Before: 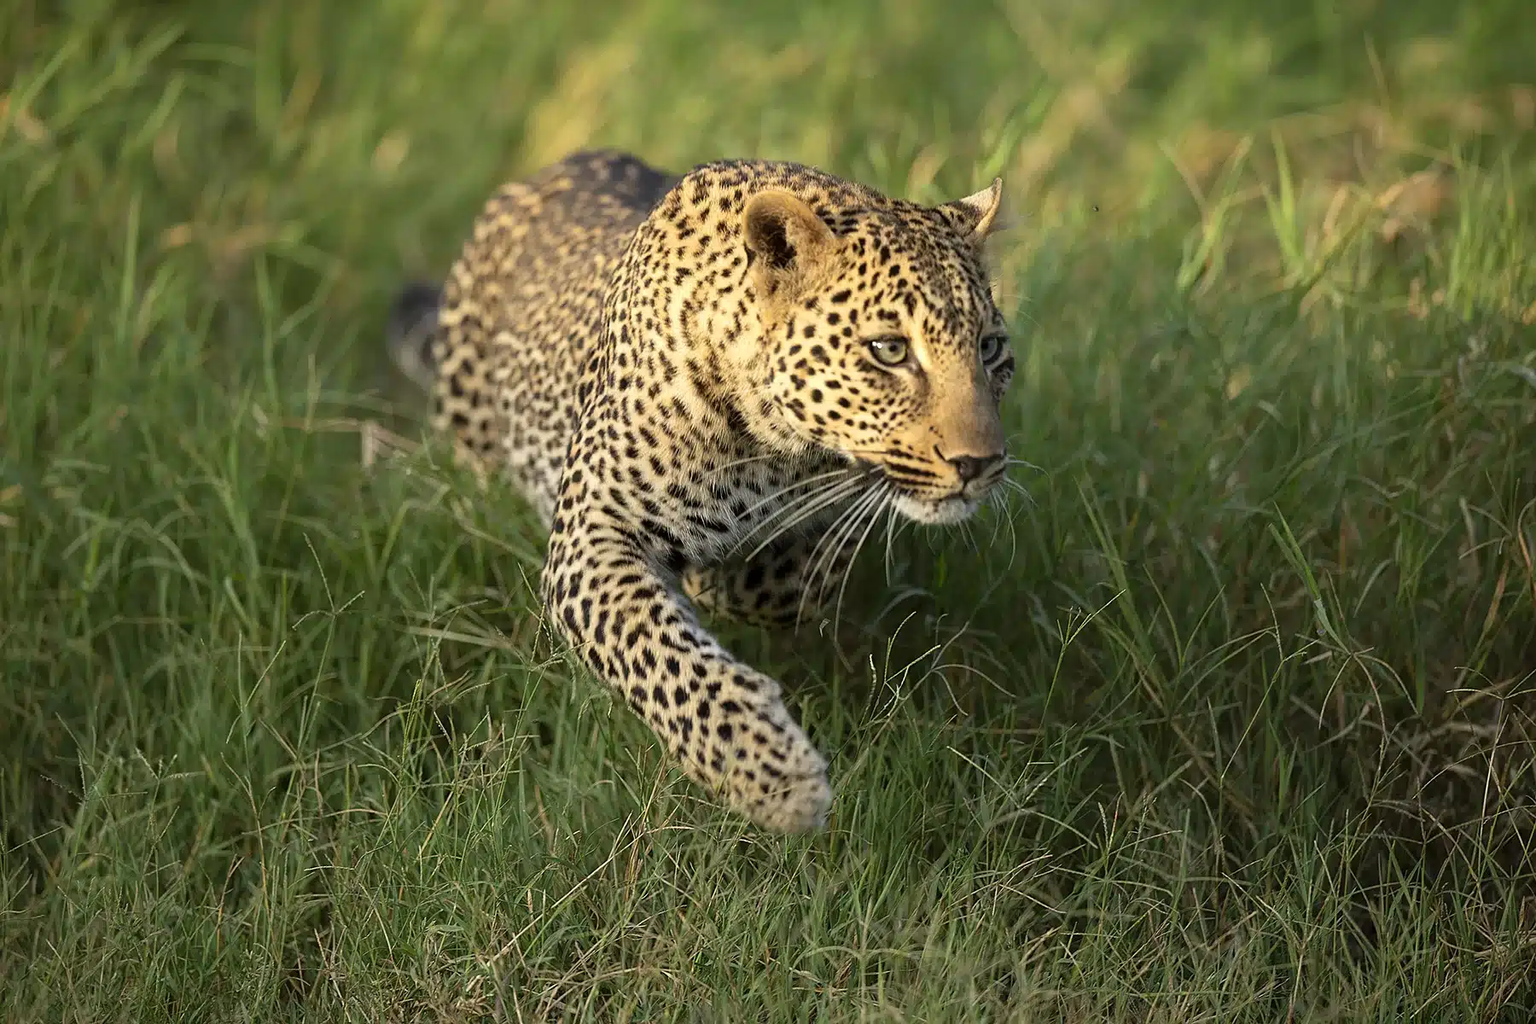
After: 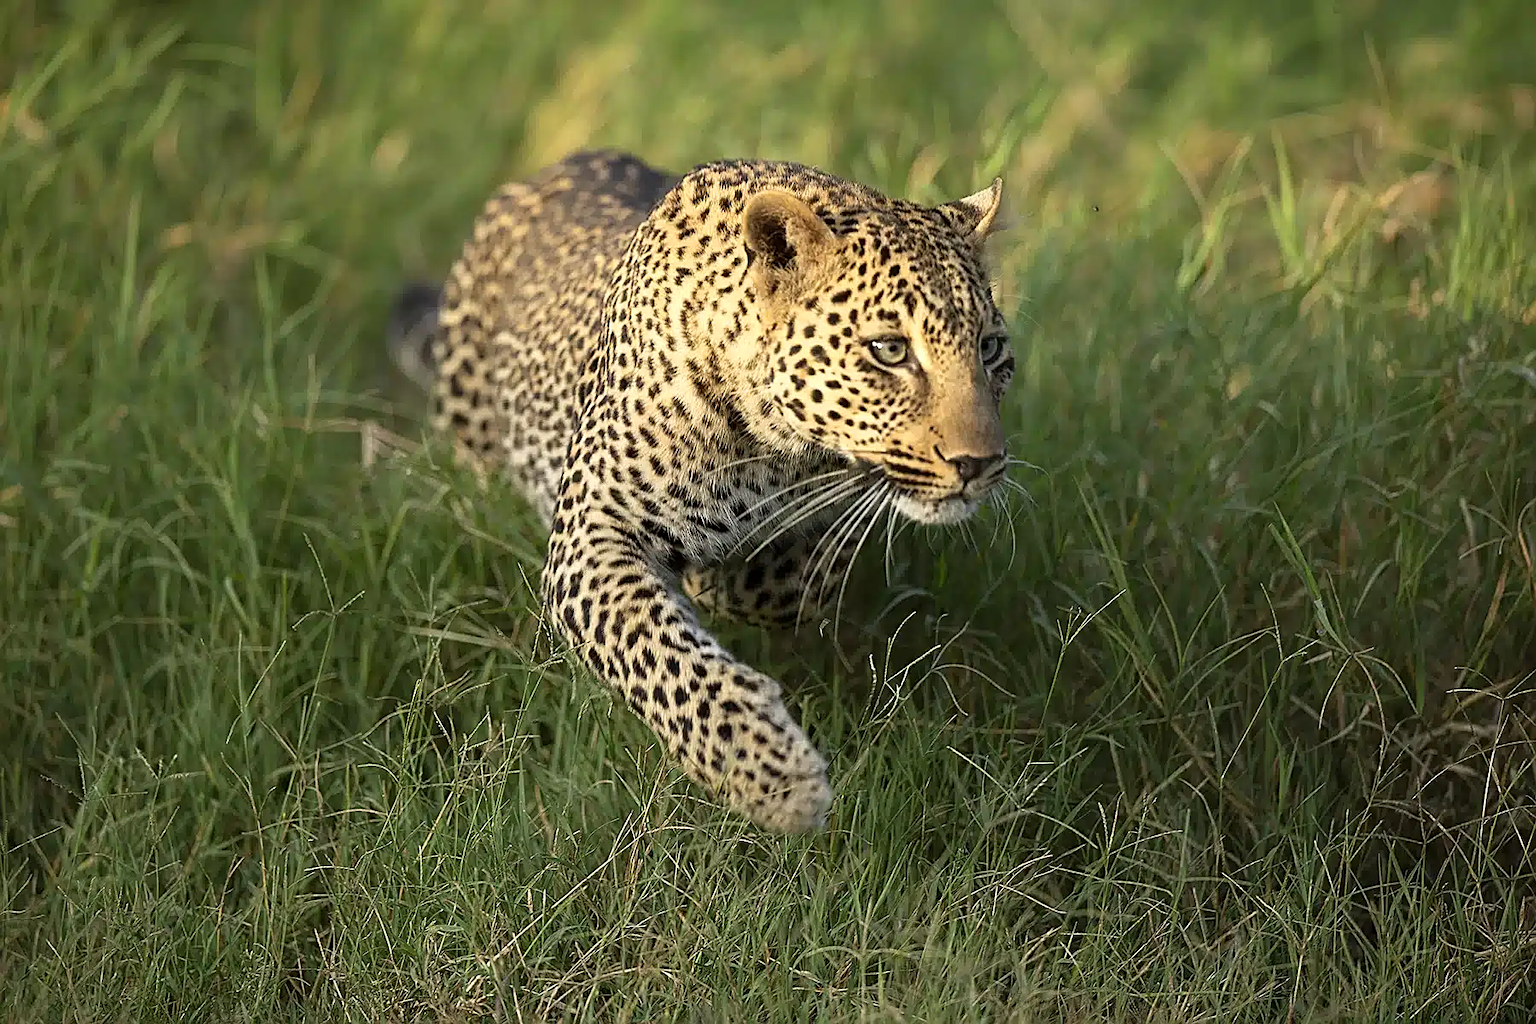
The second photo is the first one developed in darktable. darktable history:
sharpen: on, module defaults
shadows and highlights: shadows 1.01, highlights 41.32
